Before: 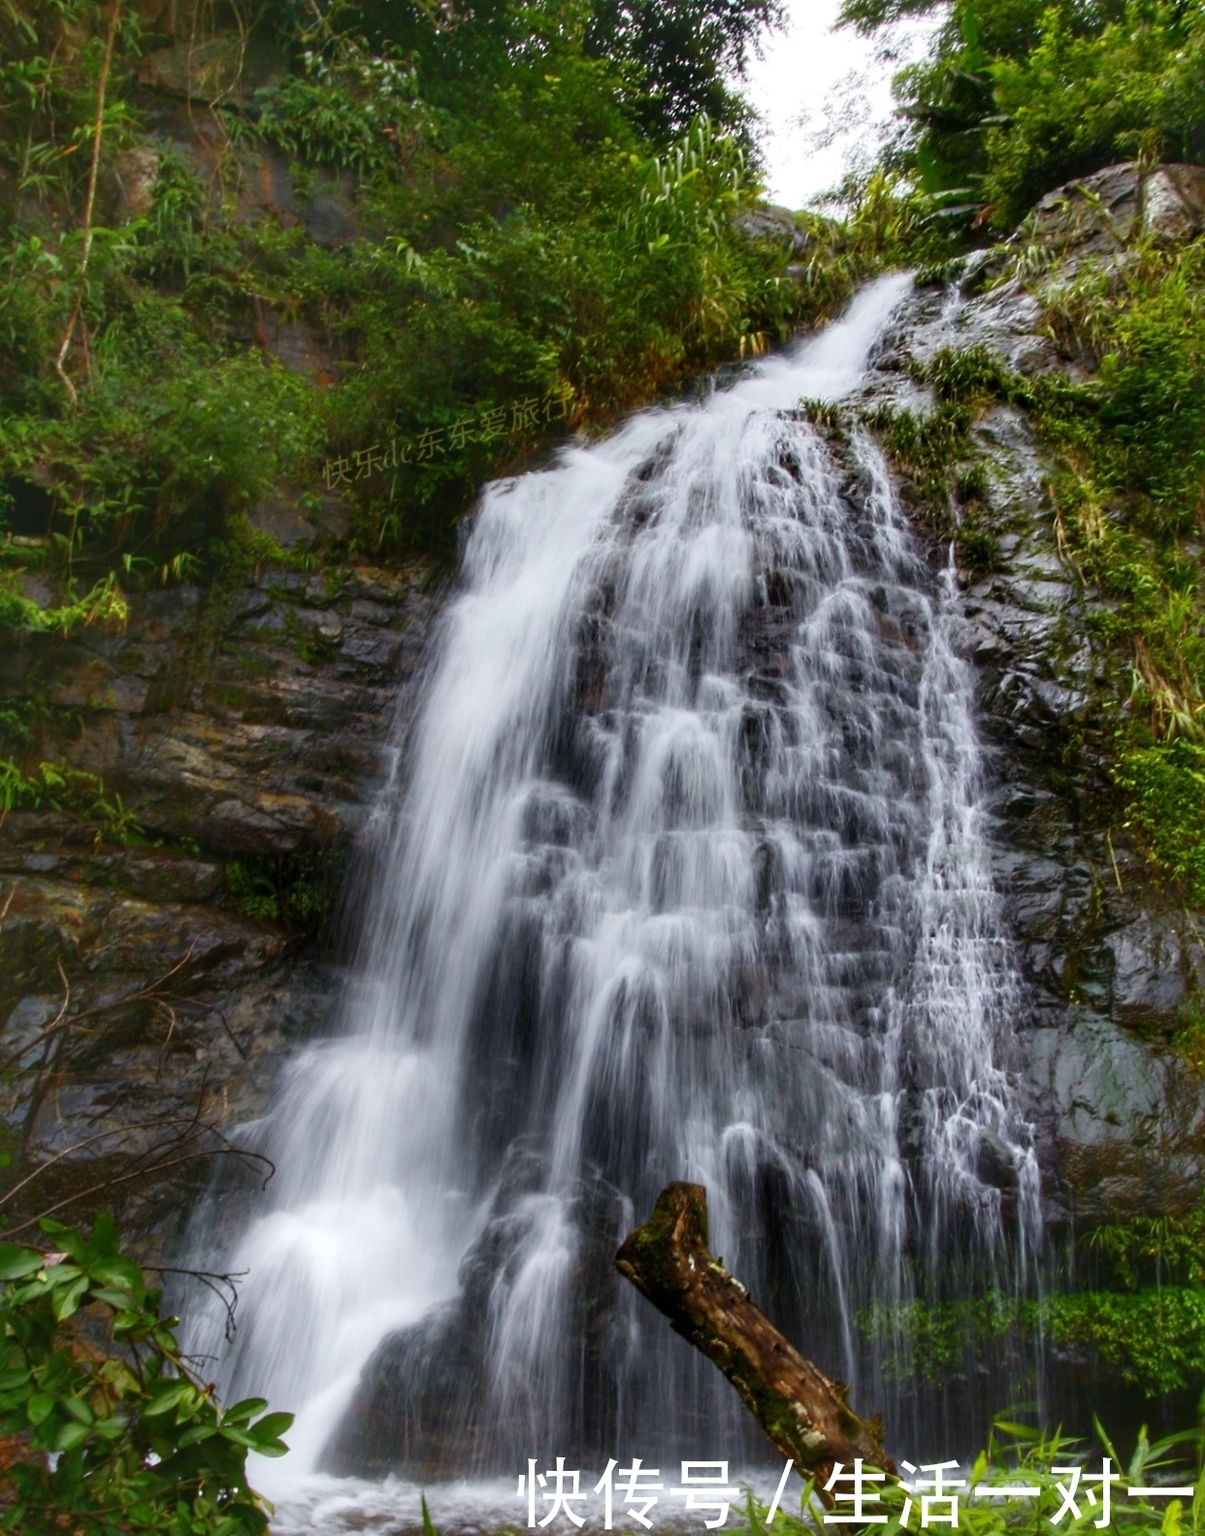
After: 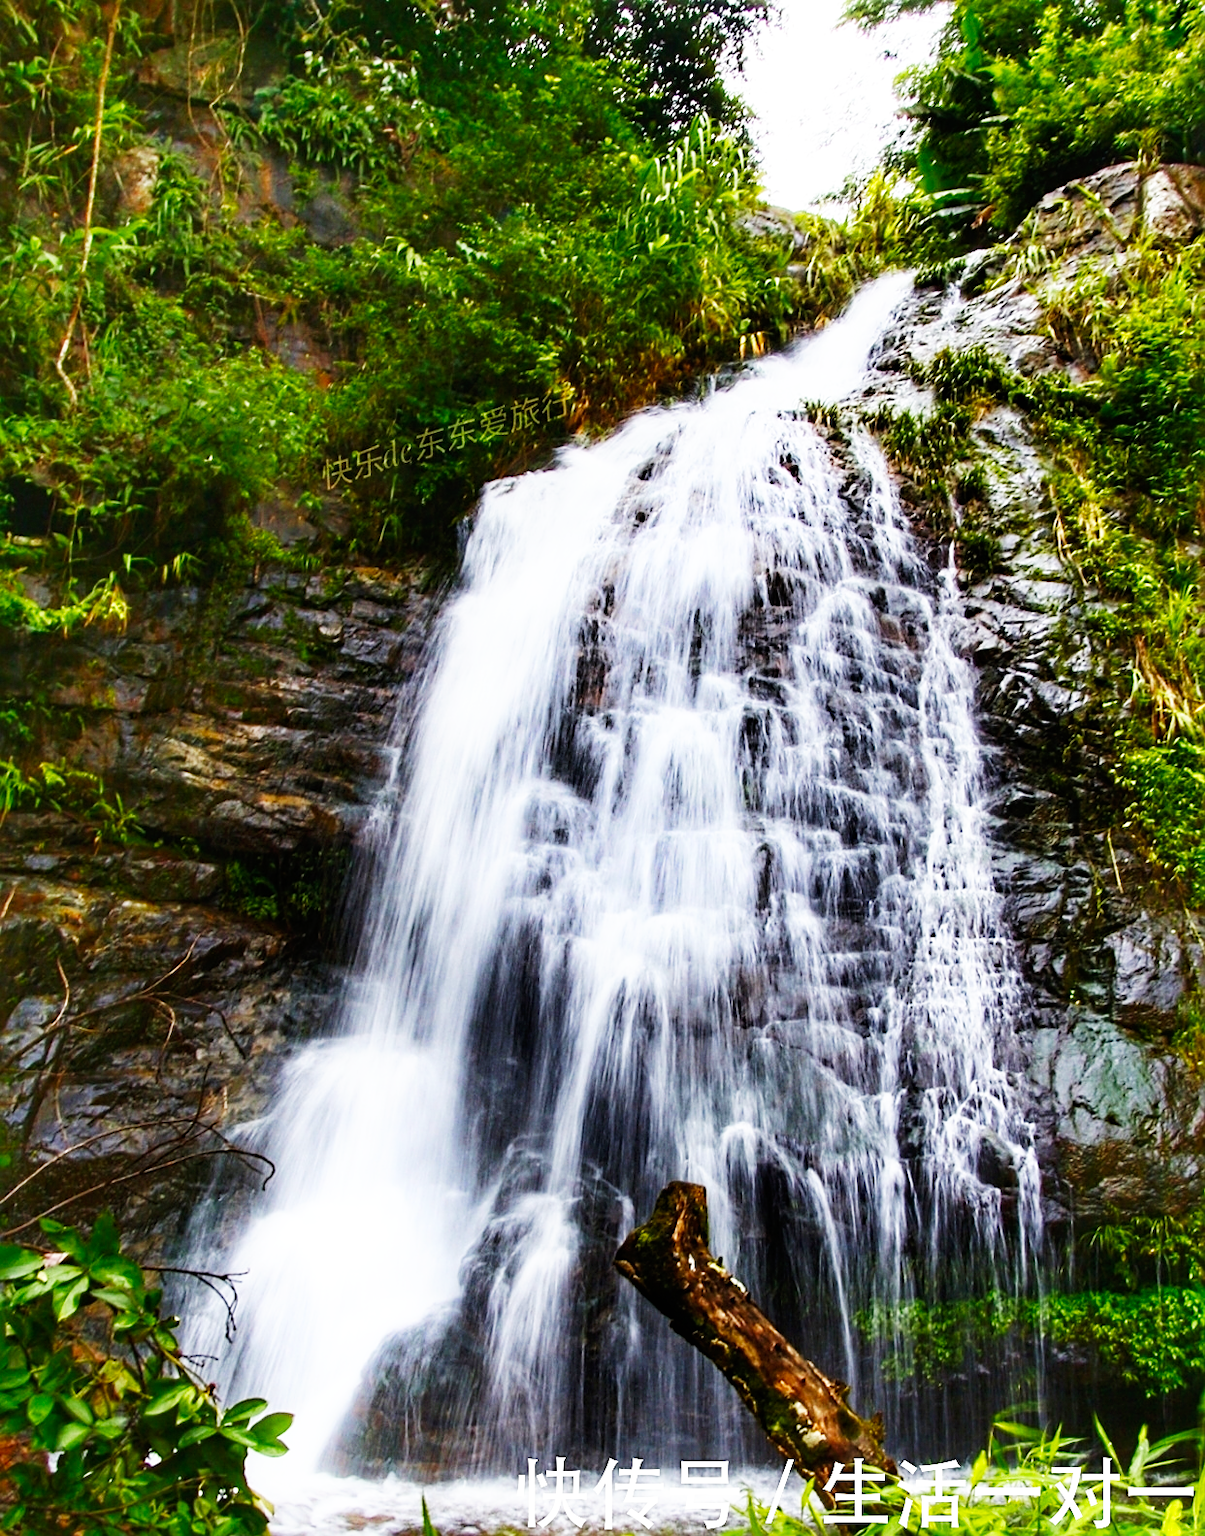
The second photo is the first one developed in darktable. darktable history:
shadows and highlights: shadows -22.12, highlights 98.96, soften with gaussian
base curve: curves: ch0 [(0, 0) (0.007, 0.004) (0.027, 0.03) (0.046, 0.07) (0.207, 0.54) (0.442, 0.872) (0.673, 0.972) (1, 1)], preserve colors none
haze removal: compatibility mode true, adaptive false
sharpen: on, module defaults
